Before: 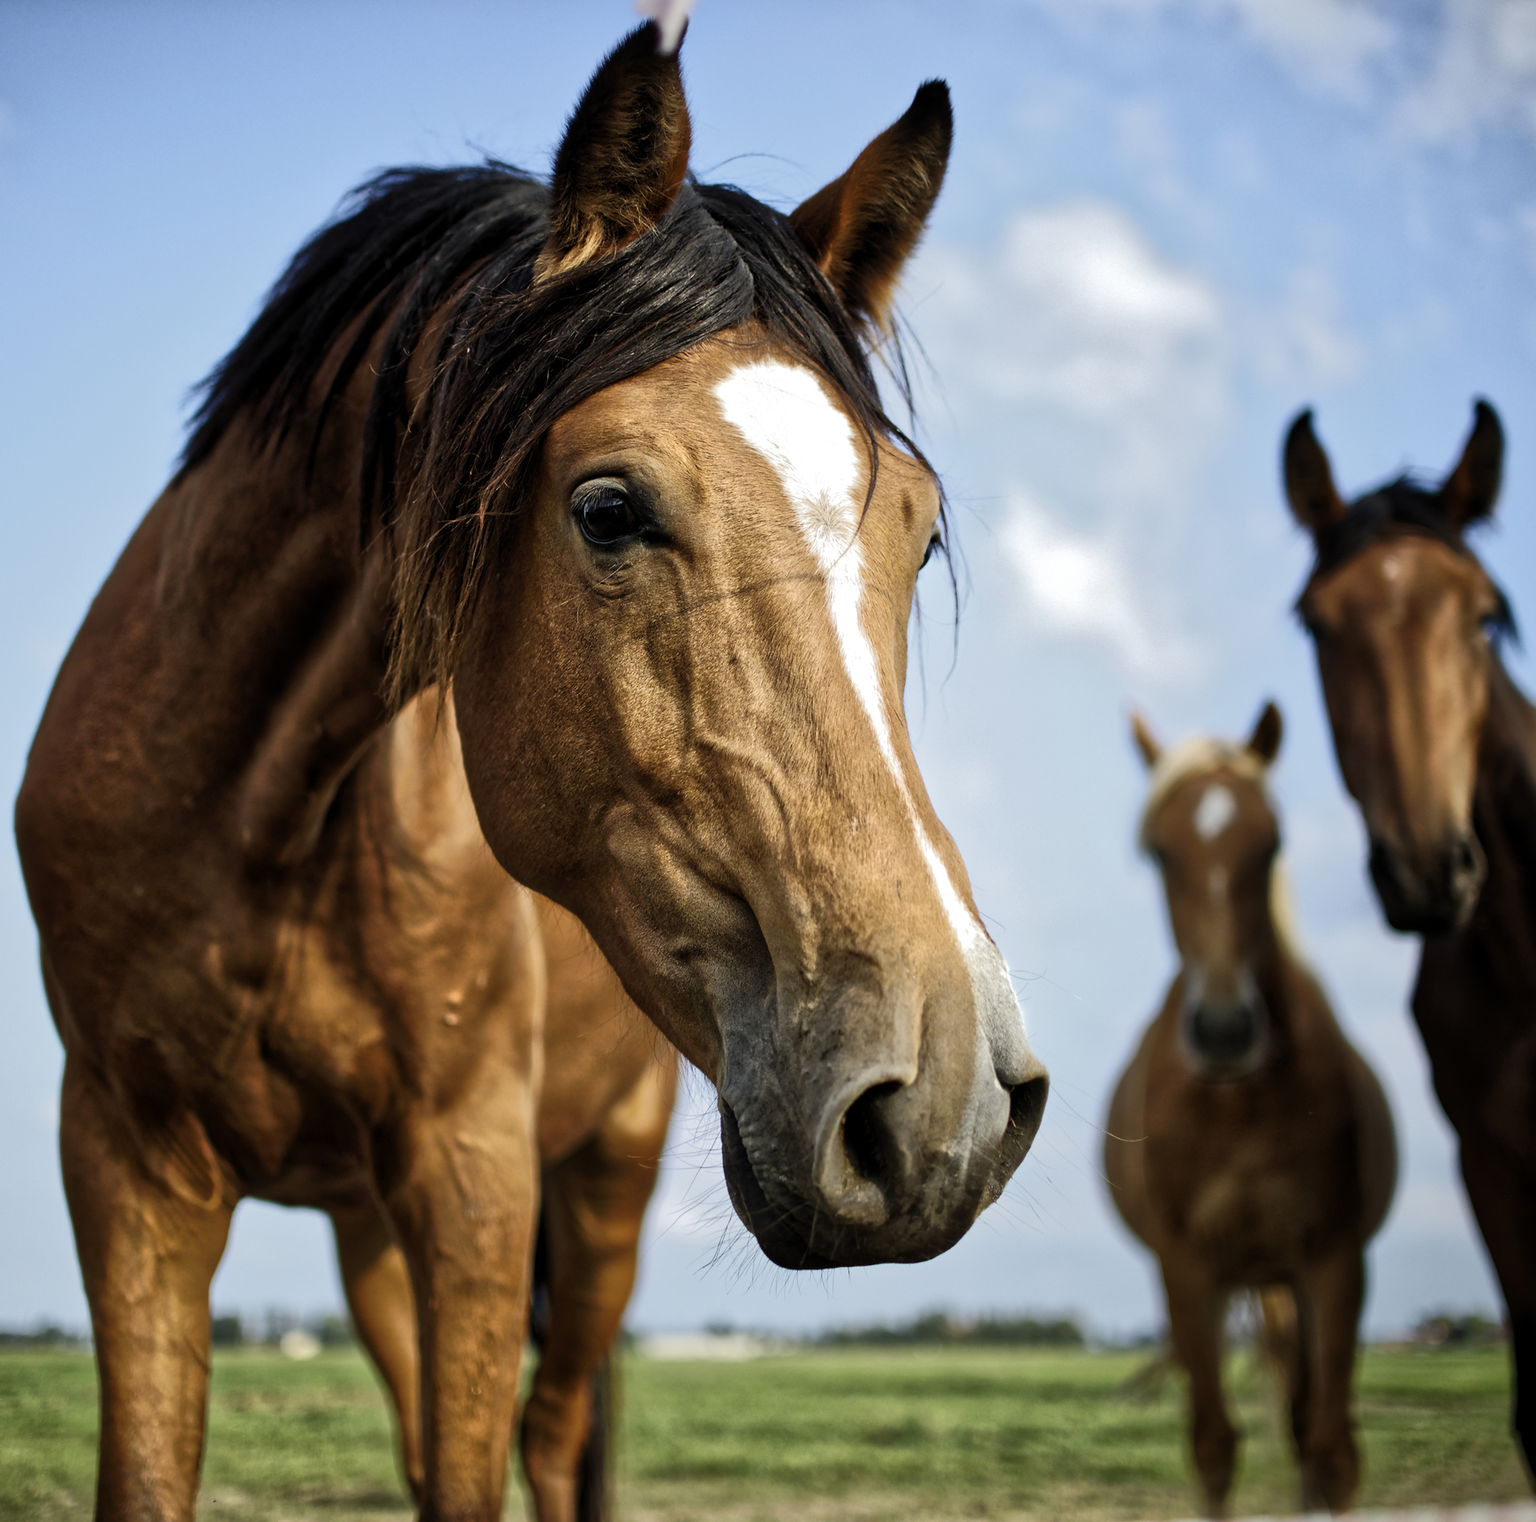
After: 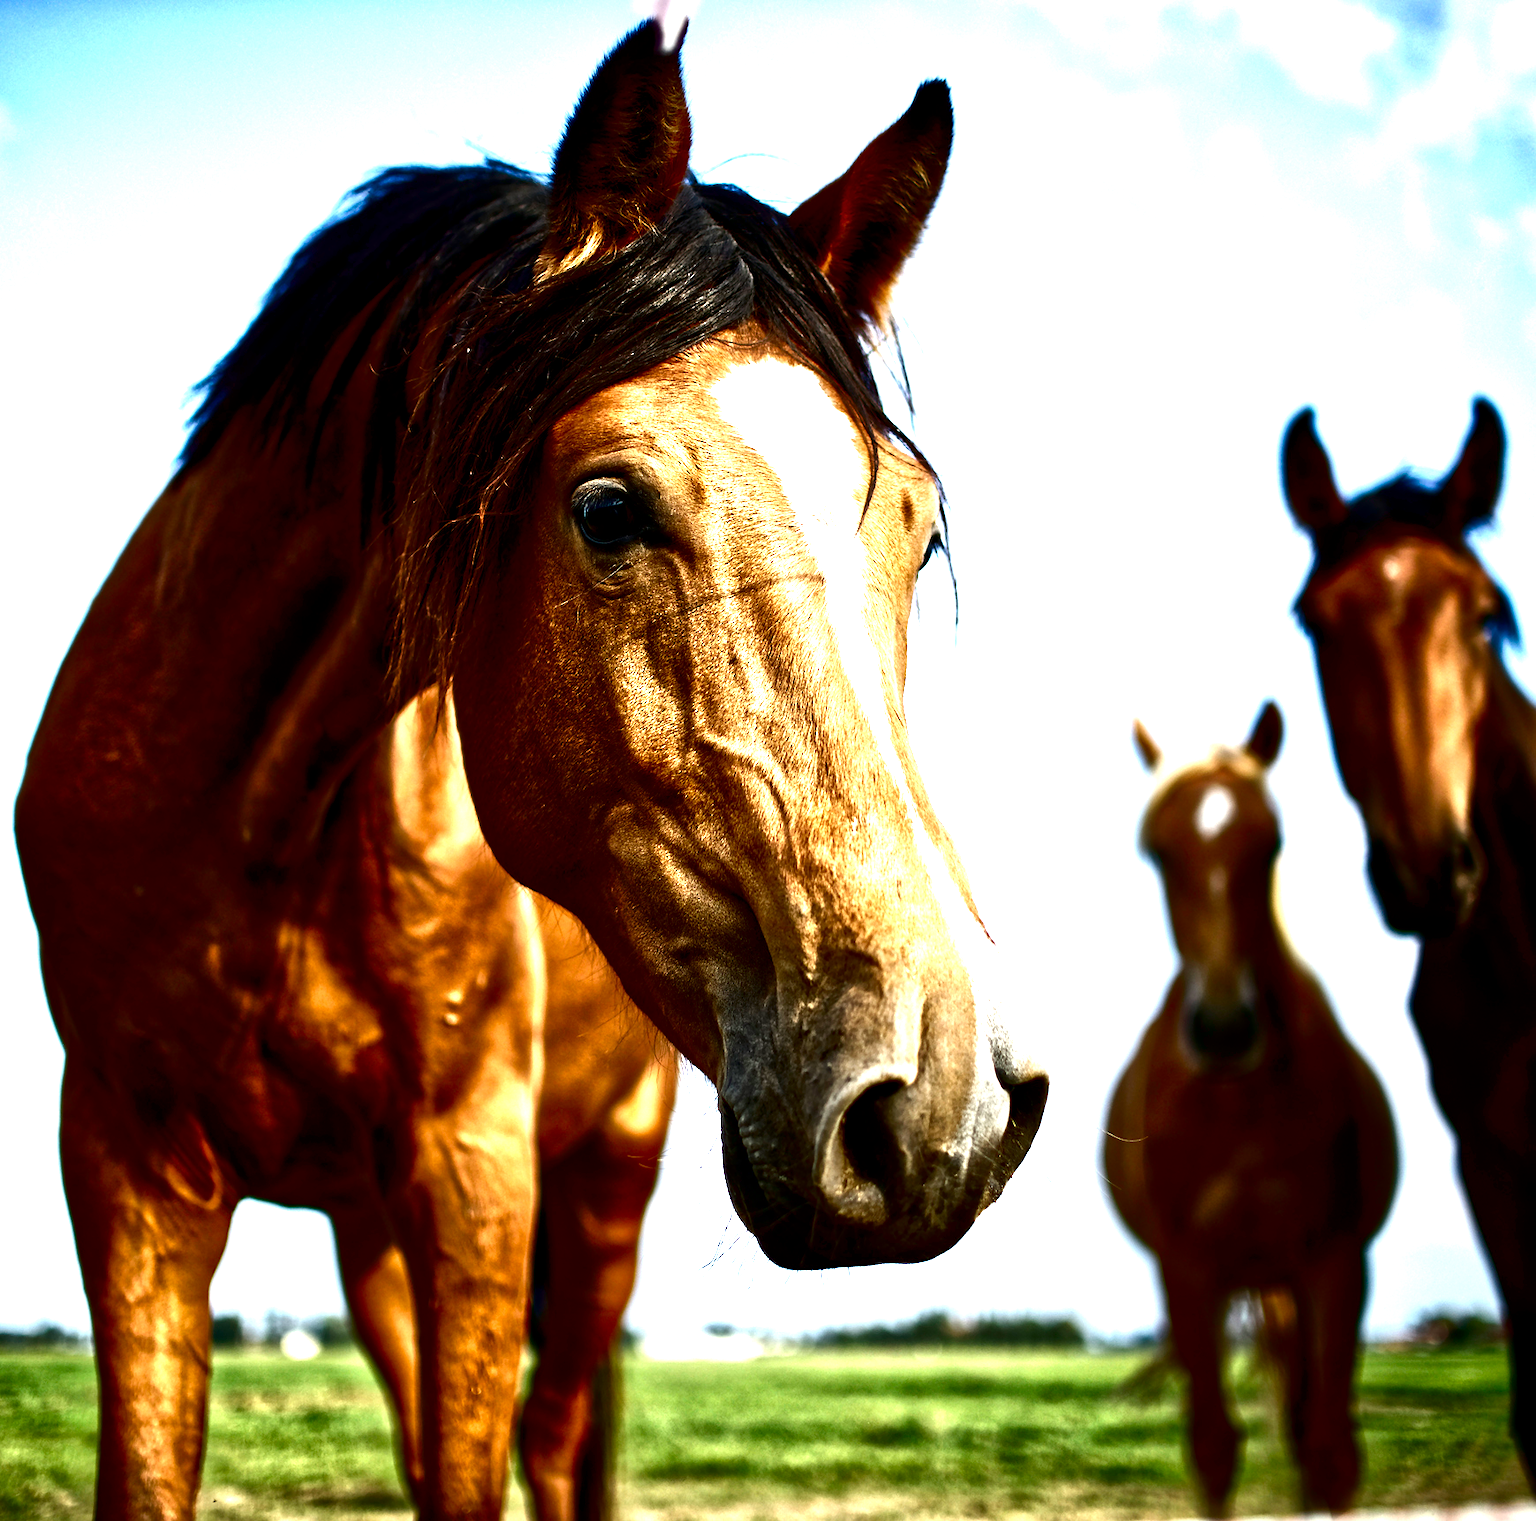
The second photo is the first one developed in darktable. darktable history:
contrast brightness saturation: contrast 0.092, brightness -0.594, saturation 0.171
exposure: black level correction 0, exposure 1.447 EV, compensate exposure bias true, compensate highlight preservation false
